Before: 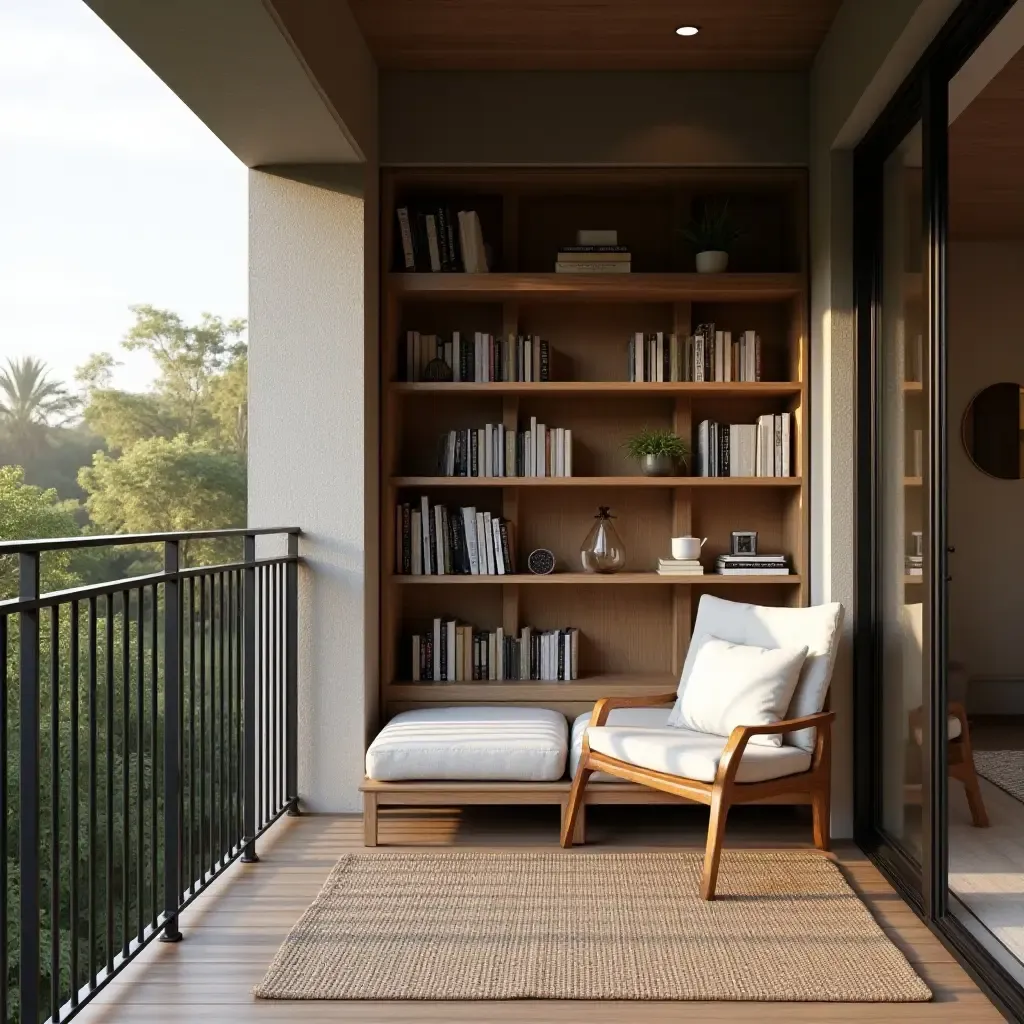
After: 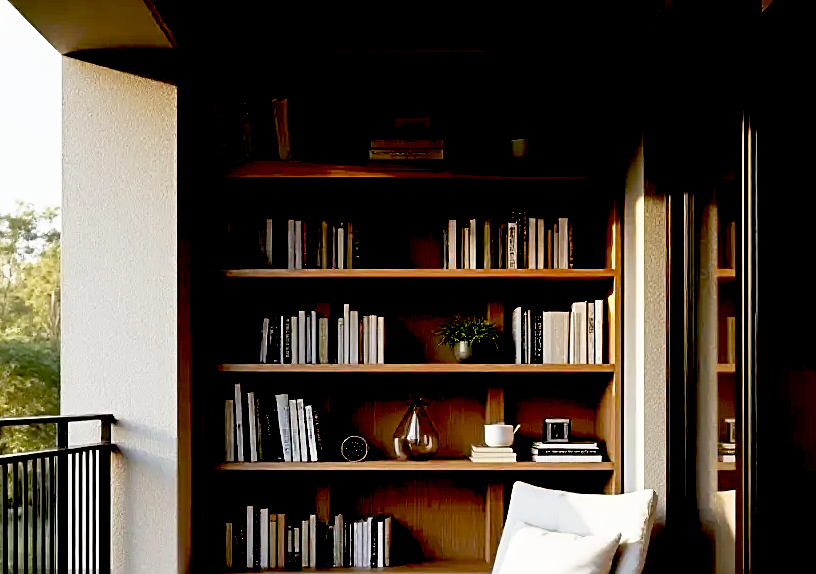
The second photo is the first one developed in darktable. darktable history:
sharpen: on, module defaults
exposure: black level correction 0.054, exposure -0.039 EV, compensate highlight preservation false
crop: left 18.28%, top 11.092%, right 2.02%, bottom 32.836%
base curve: curves: ch0 [(0, 0) (0.579, 0.807) (1, 1)], preserve colors none
